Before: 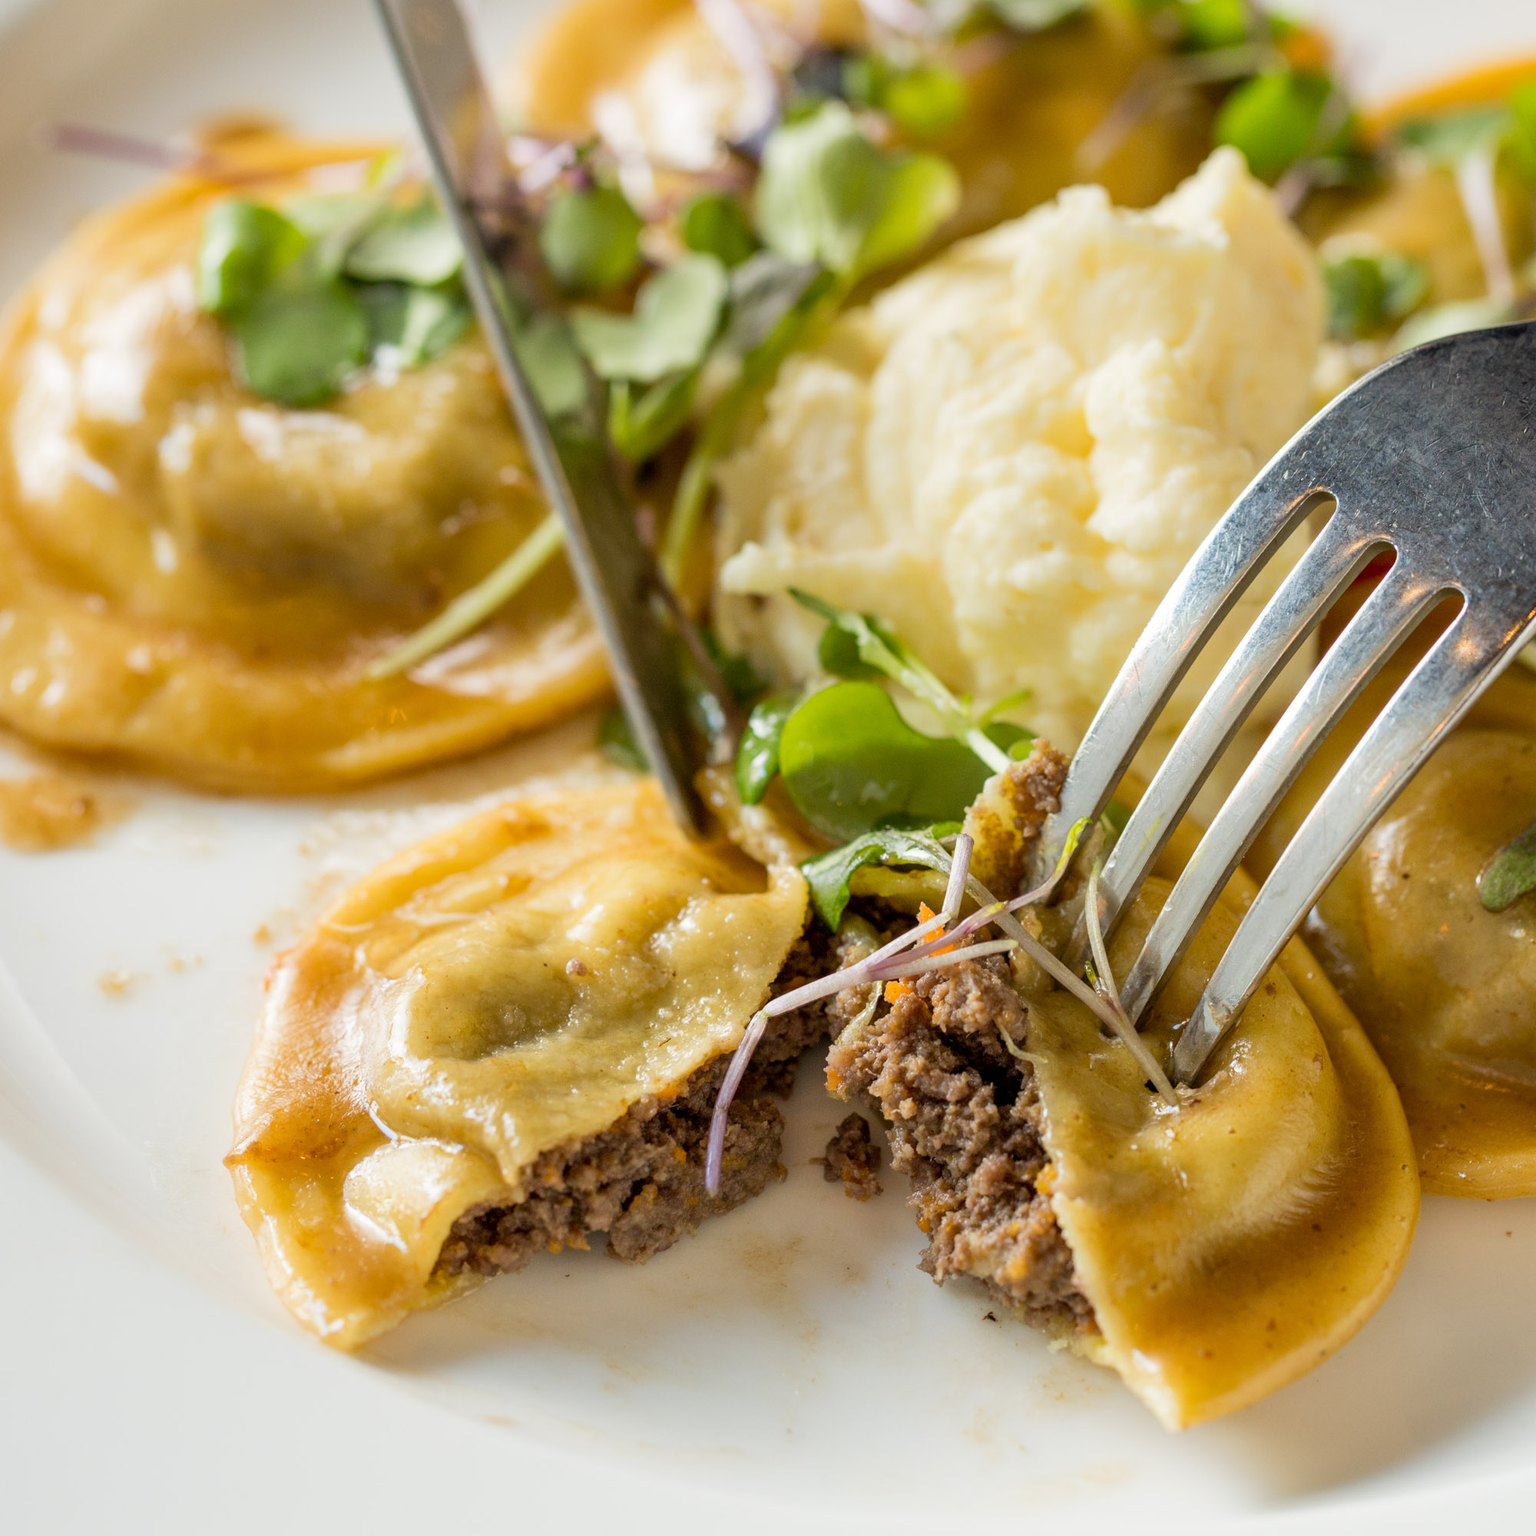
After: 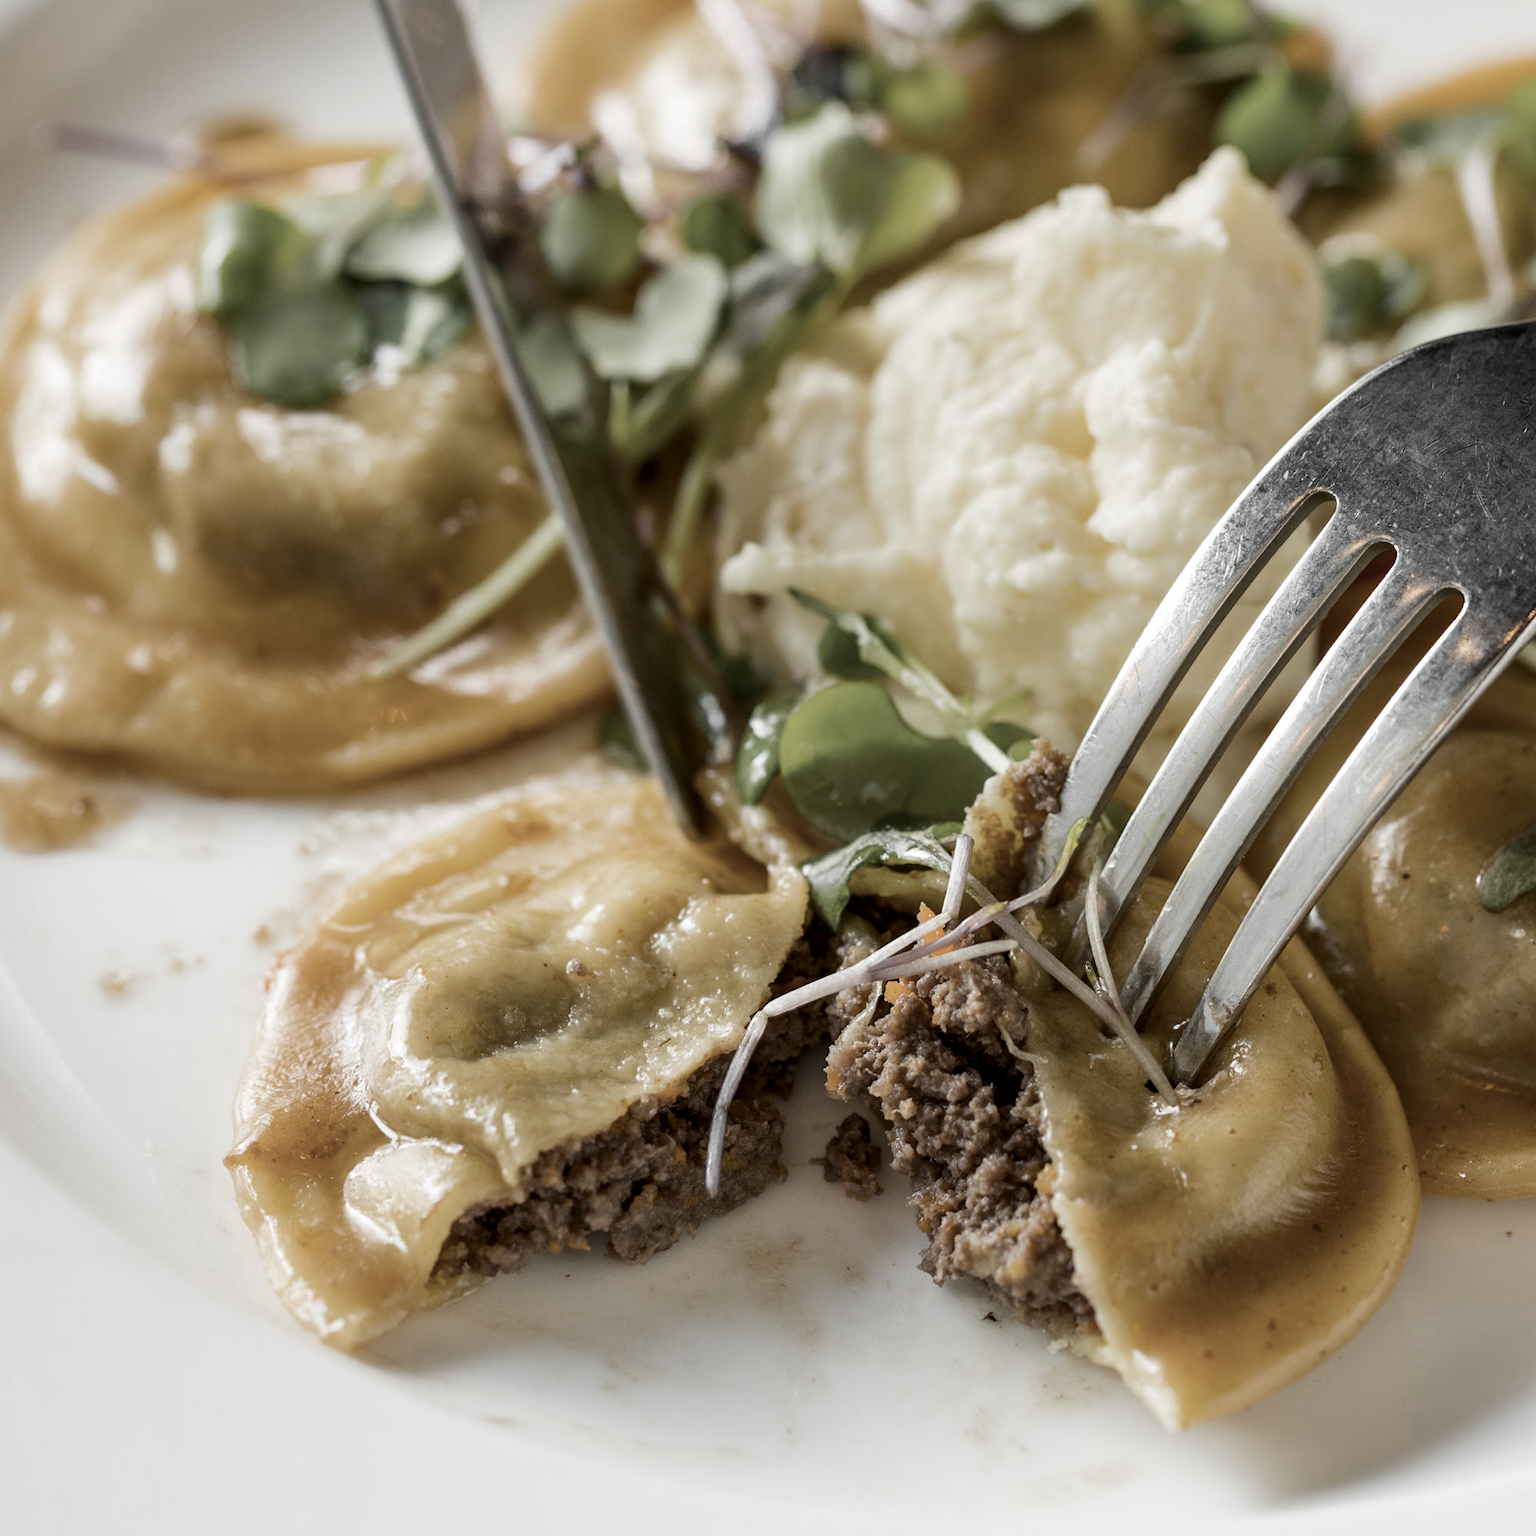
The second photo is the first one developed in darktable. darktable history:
contrast brightness saturation: contrast 0.12, brightness -0.12, saturation 0.2
color zones: curves: ch0 [(0, 0.613) (0.01, 0.613) (0.245, 0.448) (0.498, 0.529) (0.642, 0.665) (0.879, 0.777) (0.99, 0.613)]; ch1 [(0, 0.035) (0.121, 0.189) (0.259, 0.197) (0.415, 0.061) (0.589, 0.022) (0.732, 0.022) (0.857, 0.026) (0.991, 0.053)]
